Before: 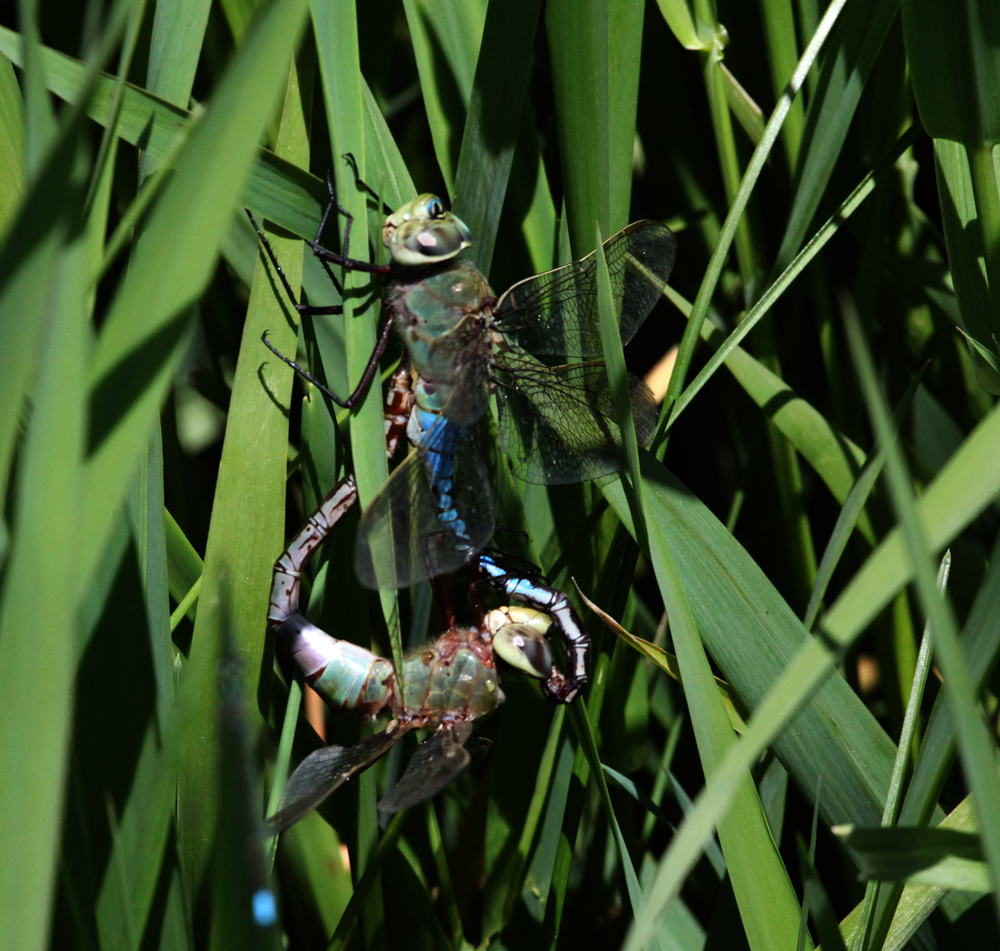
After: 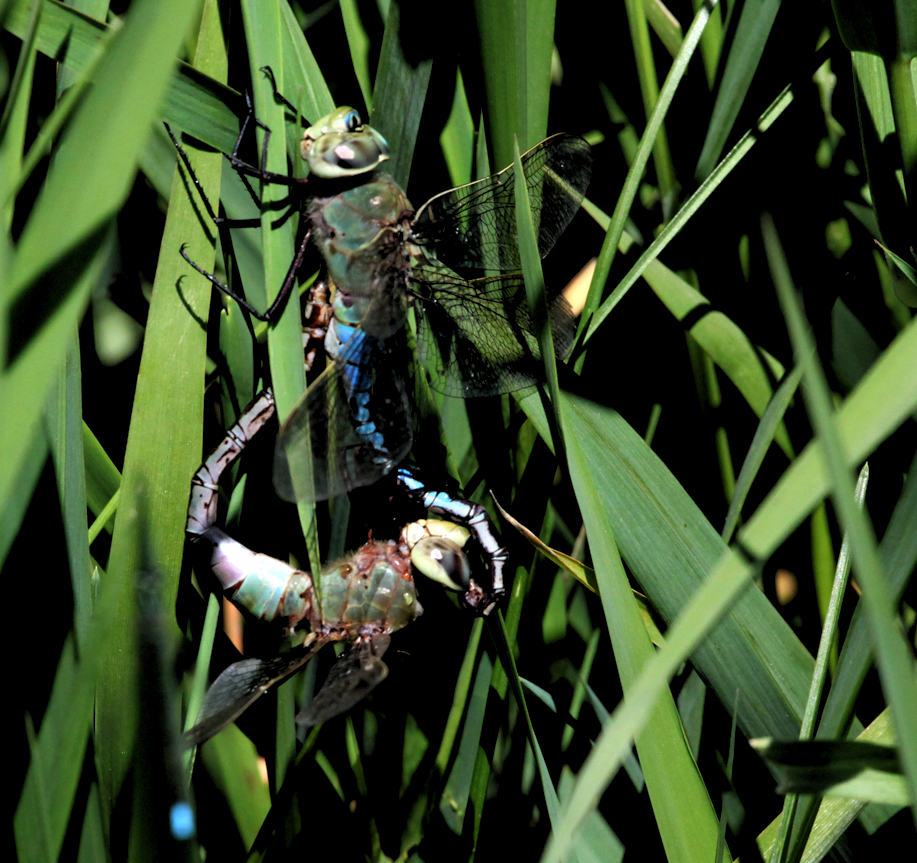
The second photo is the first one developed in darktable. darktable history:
rgb levels: levels [[0.01, 0.419, 0.839], [0, 0.5, 1], [0, 0.5, 1]]
crop and rotate: left 8.262%, top 9.226%
